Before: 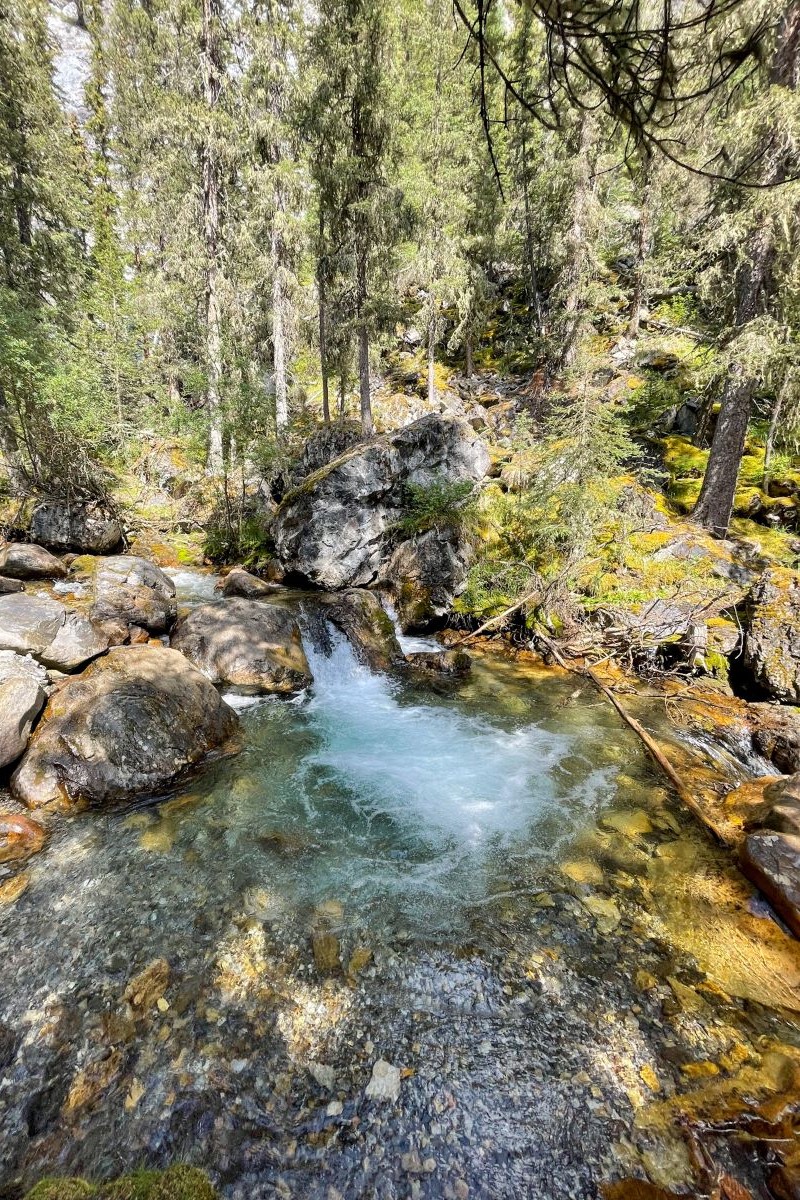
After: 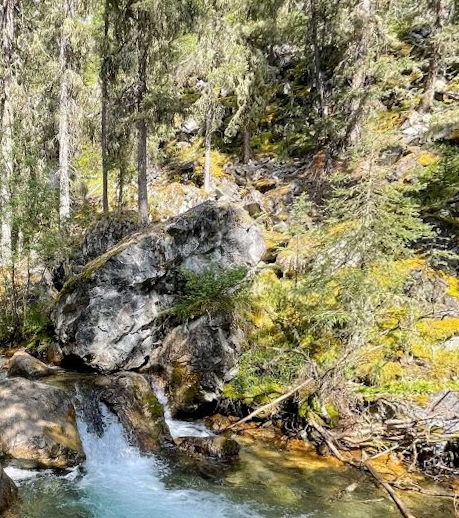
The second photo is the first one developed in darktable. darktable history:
rotate and perspective: rotation 1.69°, lens shift (vertical) -0.023, lens shift (horizontal) -0.291, crop left 0.025, crop right 0.988, crop top 0.092, crop bottom 0.842
crop: left 20.932%, top 15.471%, right 21.848%, bottom 34.081%
